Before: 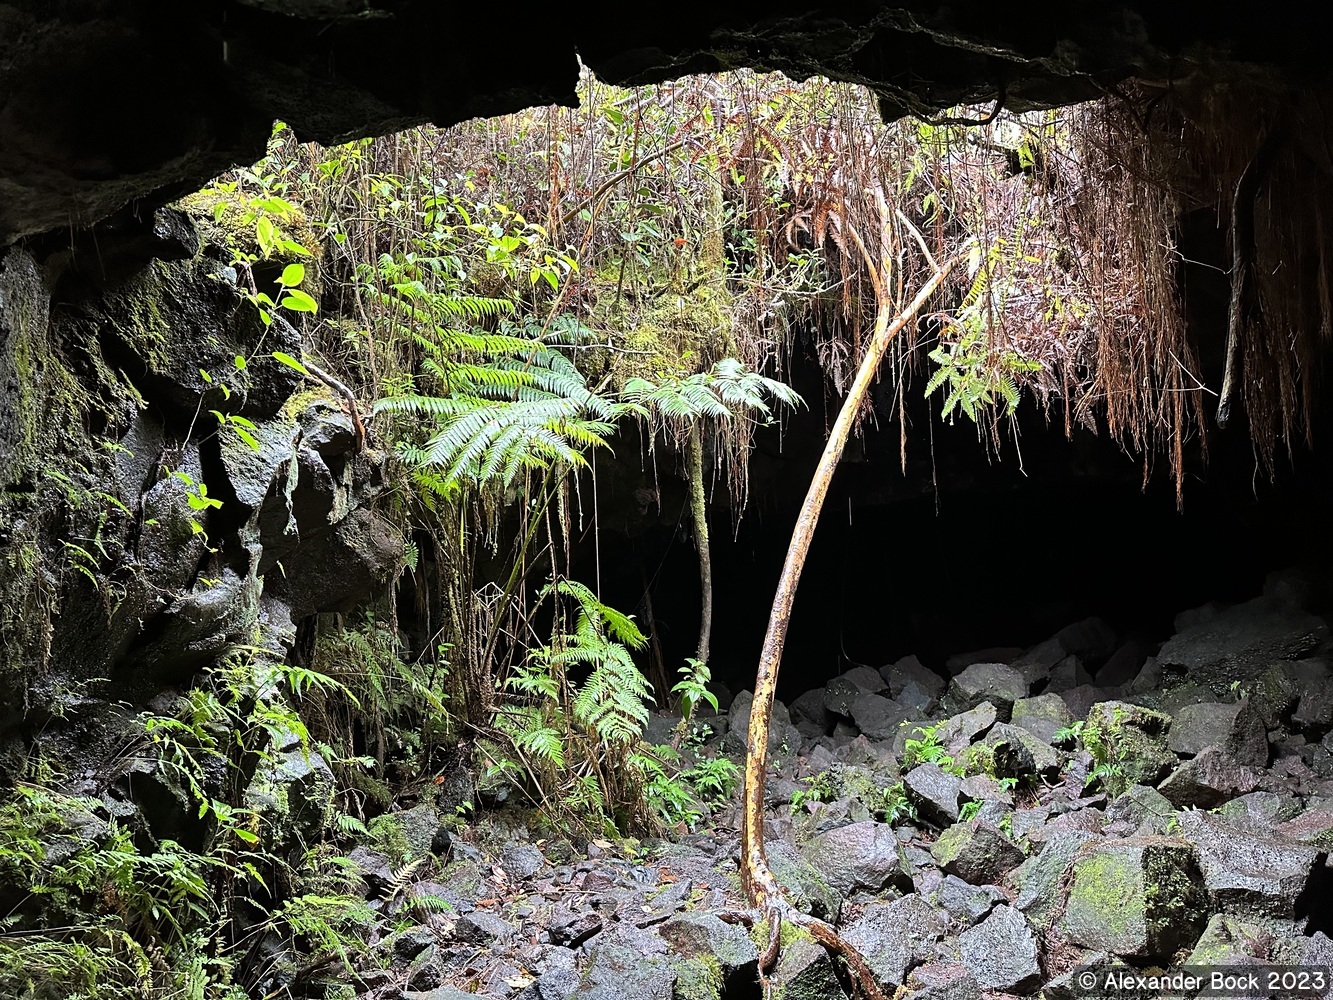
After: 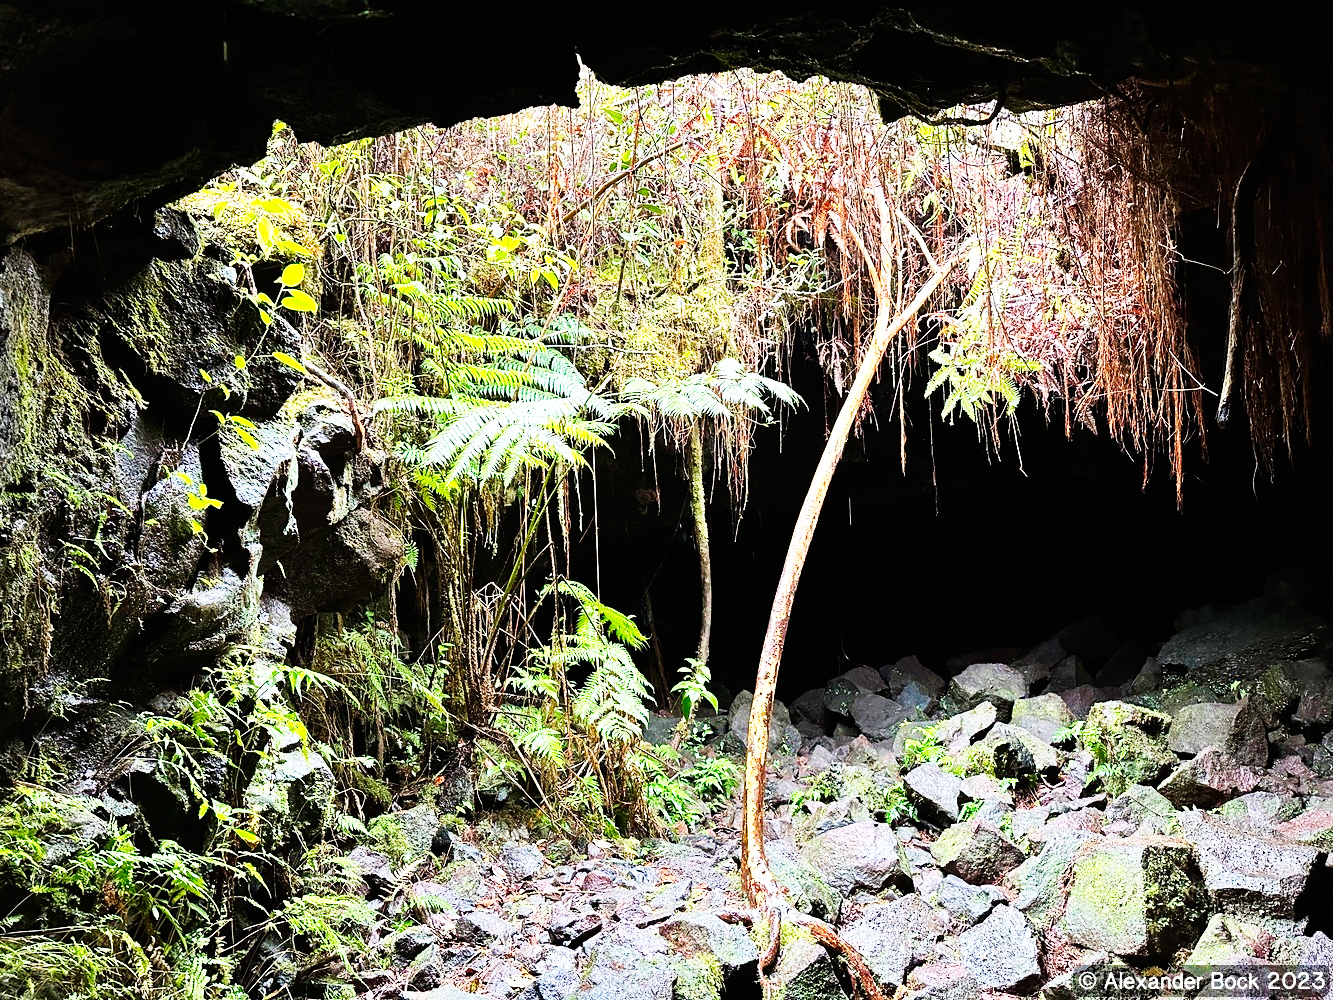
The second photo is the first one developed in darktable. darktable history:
velvia: on, module defaults
base curve: curves: ch0 [(0, 0) (0.007, 0.004) (0.027, 0.03) (0.046, 0.07) (0.207, 0.54) (0.442, 0.872) (0.673, 0.972) (1, 1)], preserve colors none
